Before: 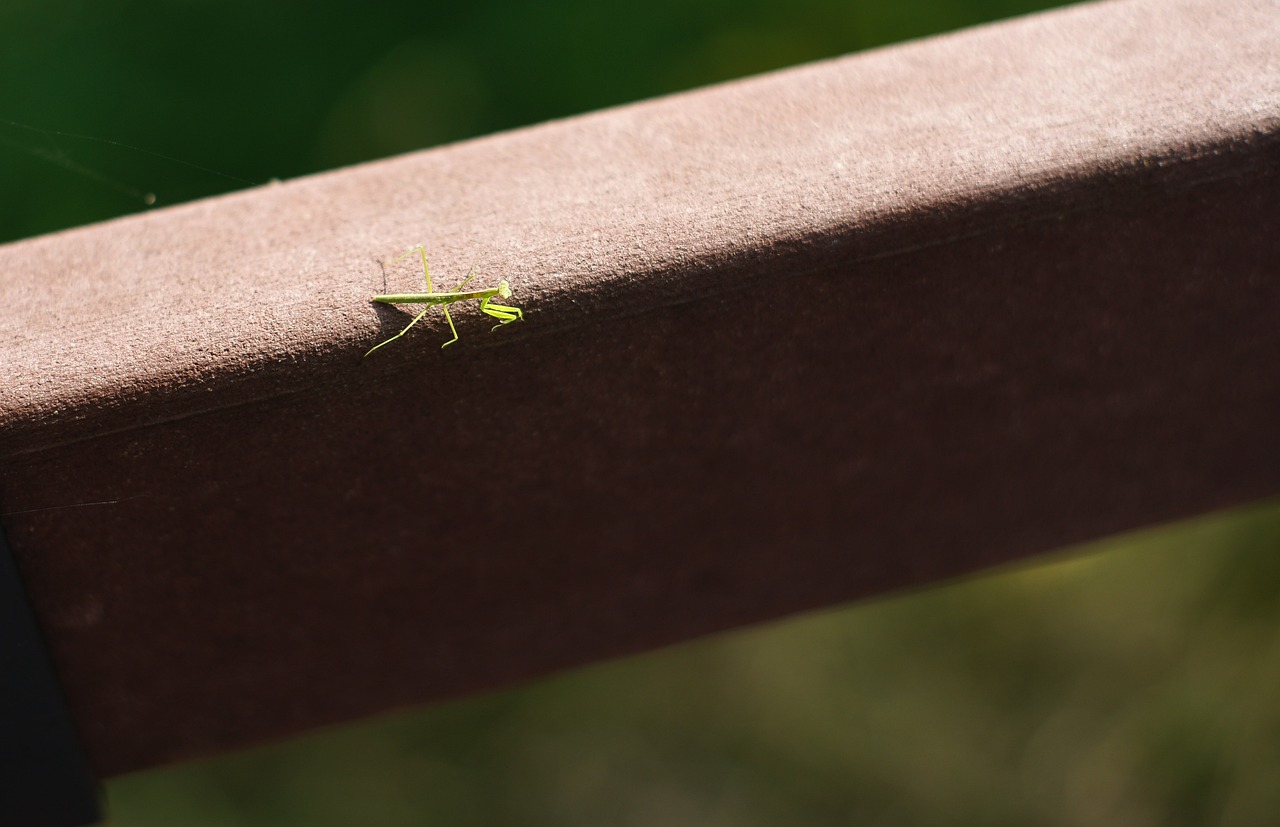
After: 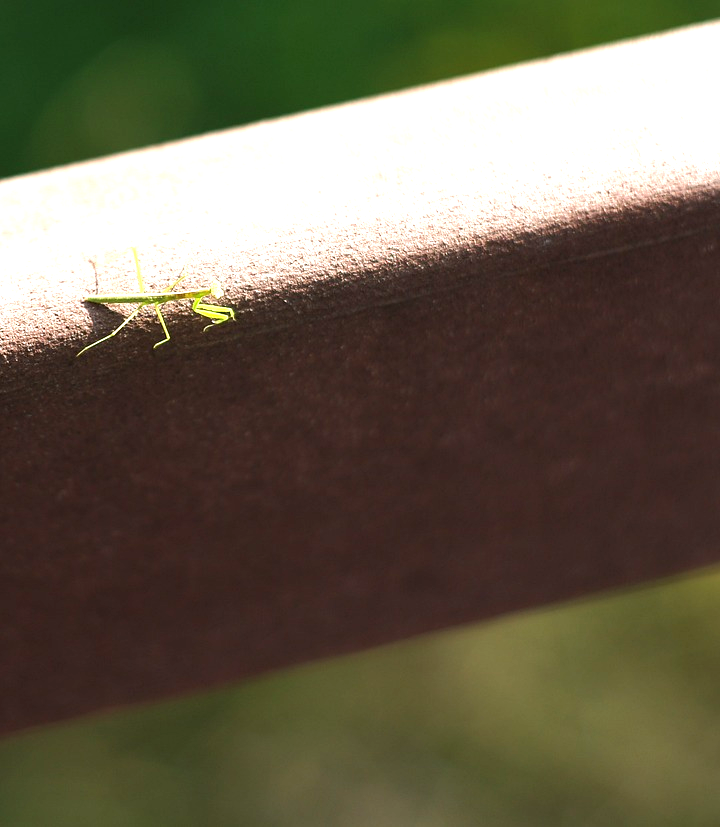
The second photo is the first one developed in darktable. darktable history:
crop and rotate: left 22.516%, right 21.234%
exposure: black level correction 0, exposure 1.1 EV, compensate exposure bias true, compensate highlight preservation false
